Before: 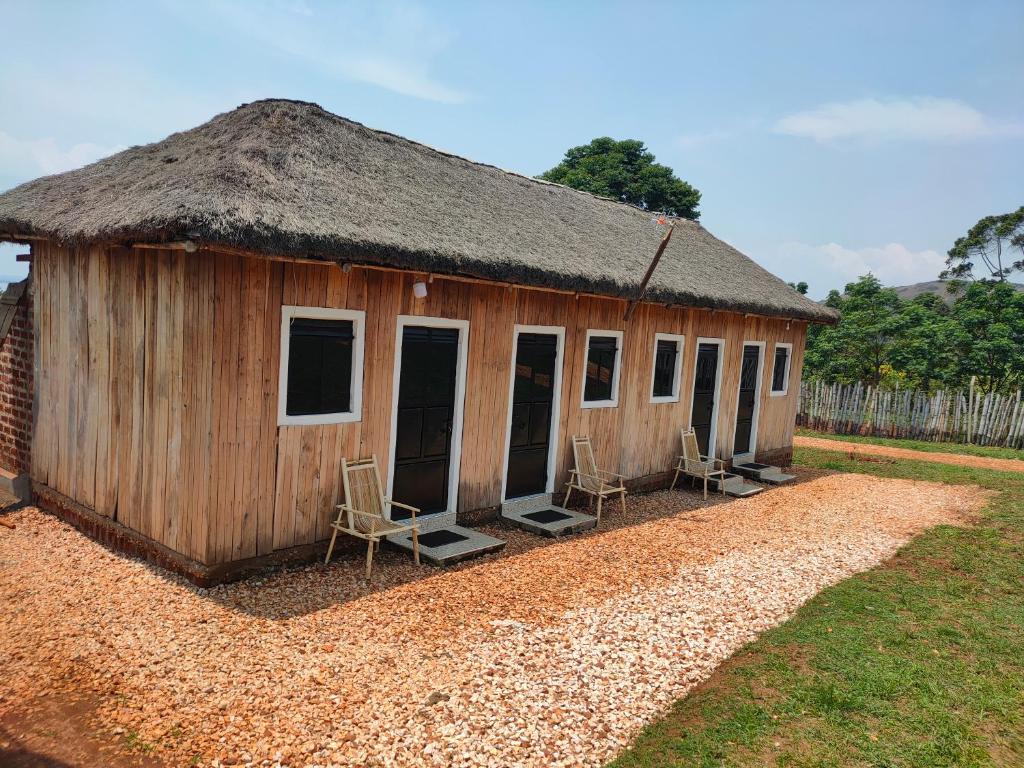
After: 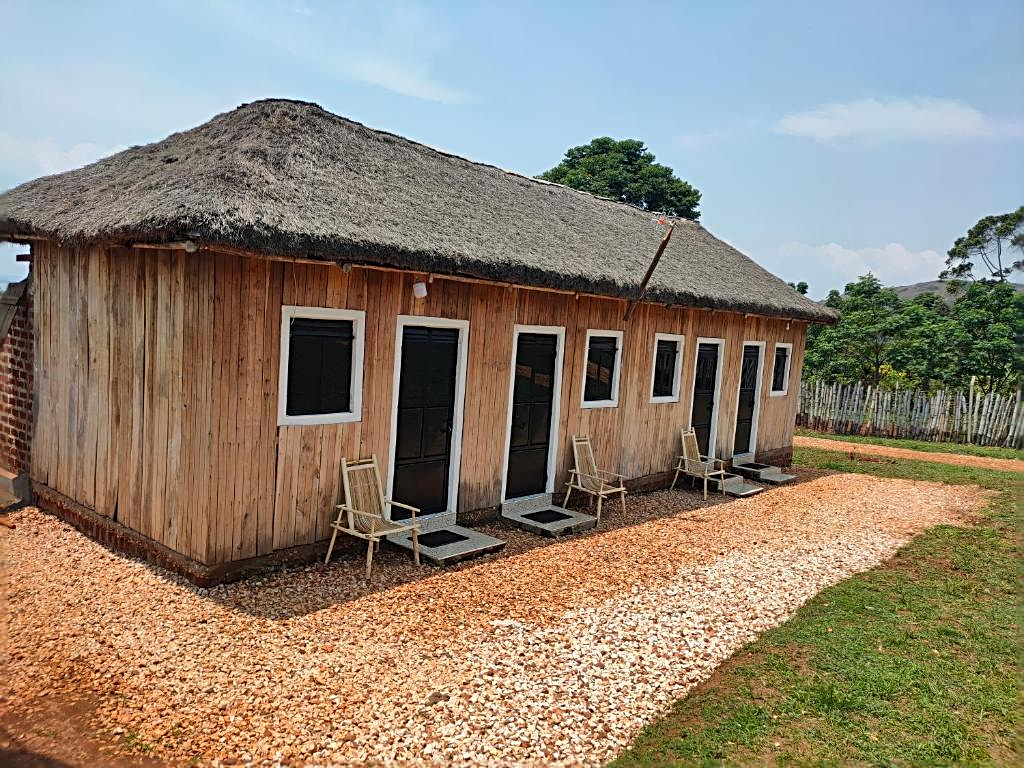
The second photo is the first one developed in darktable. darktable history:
exposure: compensate highlight preservation false
sharpen: radius 3.121
